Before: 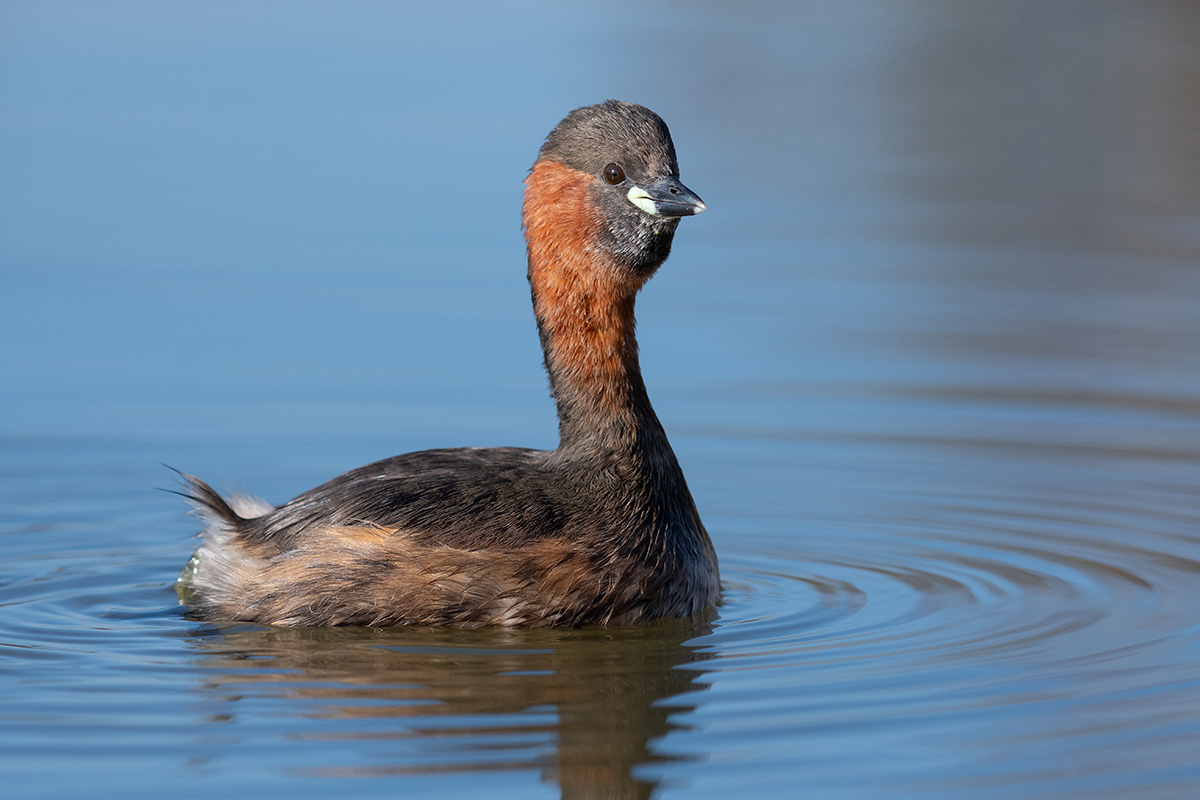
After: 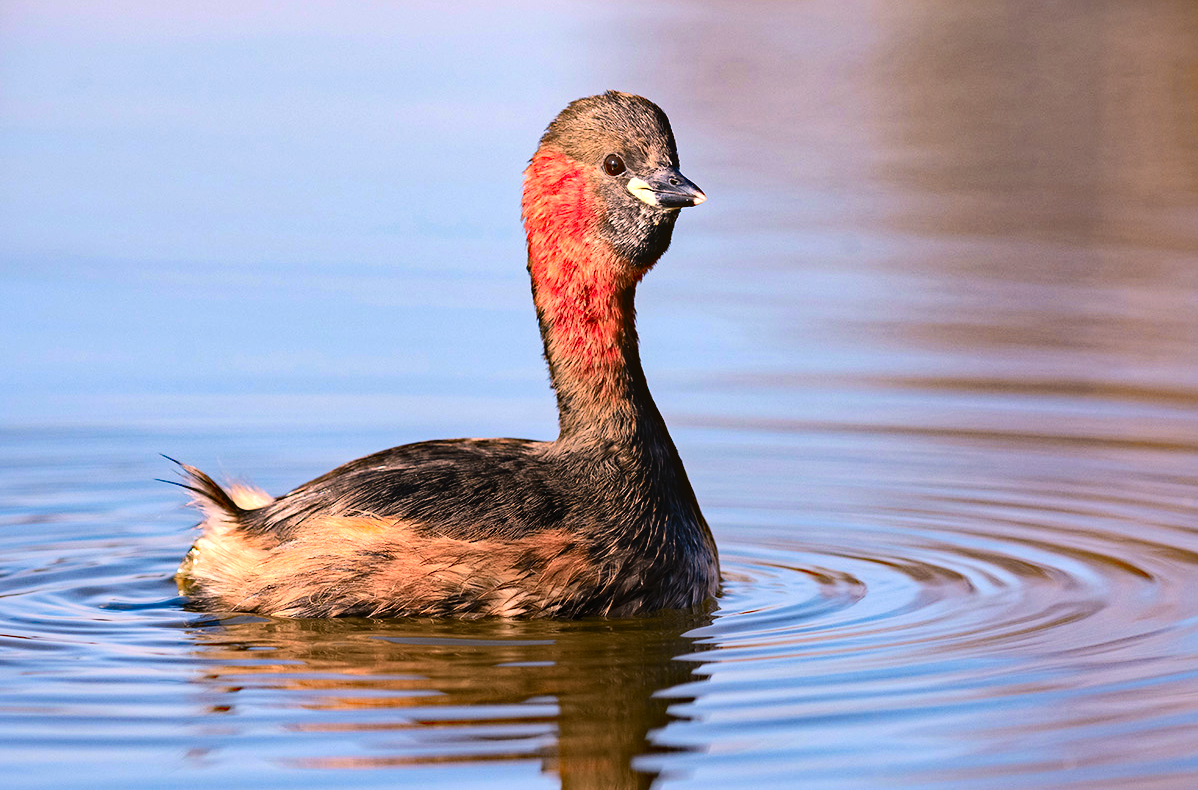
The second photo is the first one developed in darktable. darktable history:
local contrast: mode bilateral grid, contrast 25, coarseness 61, detail 151%, midtone range 0.2
color zones: curves: ch1 [(0.235, 0.558) (0.75, 0.5)]; ch2 [(0.25, 0.462) (0.749, 0.457)]
tone equalizer: -8 EV -1.08 EV, -7 EV -1.02 EV, -6 EV -0.875 EV, -5 EV -0.545 EV, -3 EV 0.606 EV, -2 EV 0.842 EV, -1 EV 1.01 EV, +0 EV 1.05 EV, luminance estimator HSV value / RGB max
haze removal: strength 0.517, distance 0.918, compatibility mode true, adaptive false
tone curve: curves: ch0 [(0, 0) (0.078, 0.052) (0.236, 0.22) (0.427, 0.472) (0.508, 0.586) (0.654, 0.742) (0.793, 0.851) (0.994, 0.974)]; ch1 [(0, 0) (0.161, 0.092) (0.35, 0.33) (0.392, 0.392) (0.456, 0.456) (0.505, 0.502) (0.537, 0.518) (0.553, 0.534) (0.602, 0.579) (0.718, 0.718) (1, 1)]; ch2 [(0, 0) (0.346, 0.362) (0.411, 0.412) (0.502, 0.502) (0.531, 0.521) (0.586, 0.59) (0.621, 0.604) (1, 1)], color space Lab, independent channels, preserve colors none
color correction: highlights a* 17.89, highlights b* 18.84
contrast brightness saturation: contrast -0.199, saturation 0.185
crop: top 1.209%, right 0.085%
